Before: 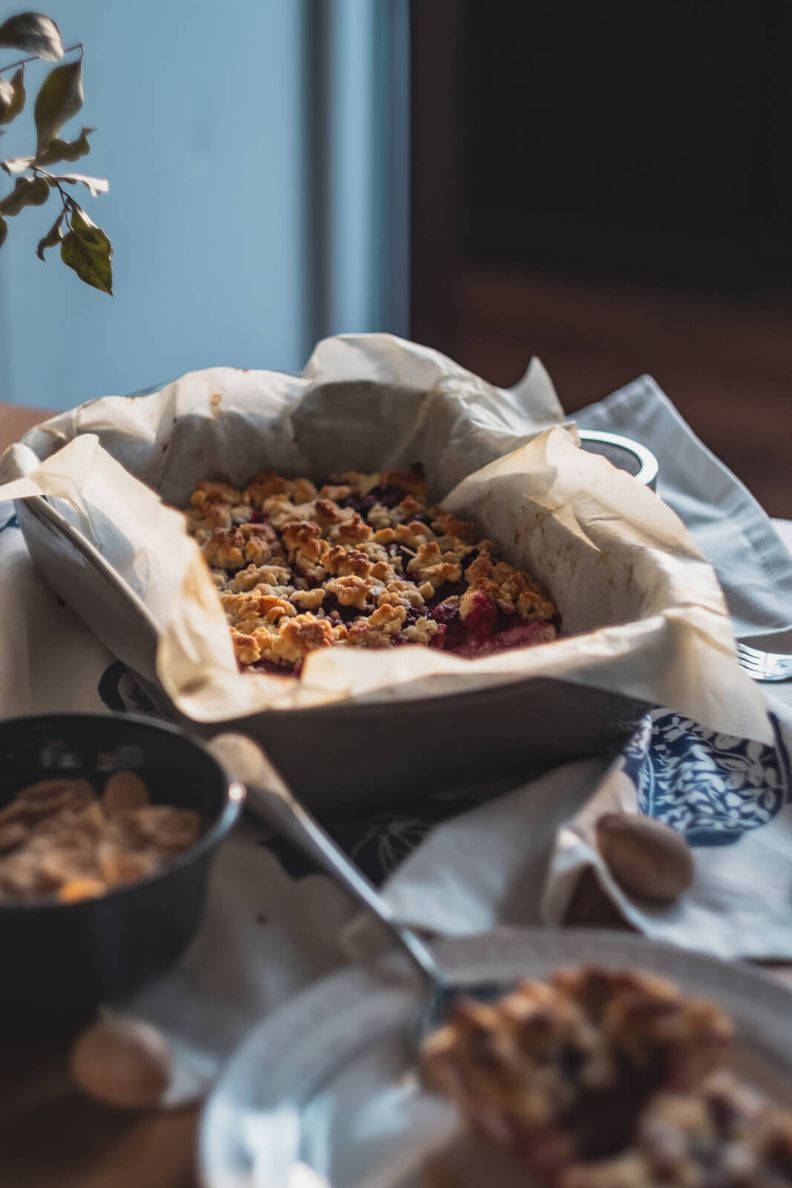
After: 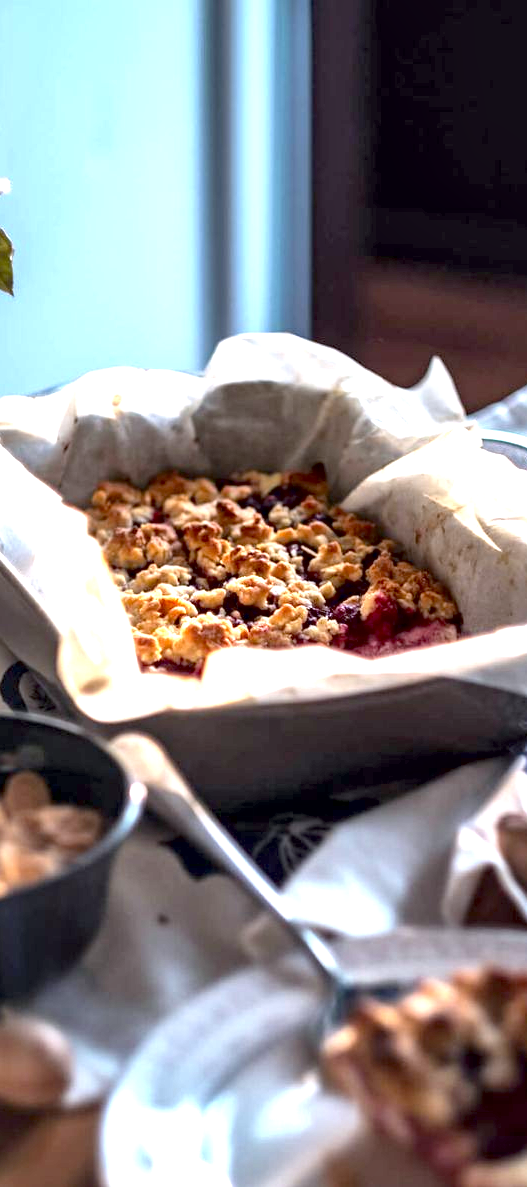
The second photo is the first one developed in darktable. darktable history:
exposure: black level correction 0.009, exposure 1.425 EV, compensate highlight preservation false
local contrast: mode bilateral grid, contrast 25, coarseness 60, detail 151%, midtone range 0.2
crop and rotate: left 12.648%, right 20.685%
white balance: red 0.984, blue 1.059
